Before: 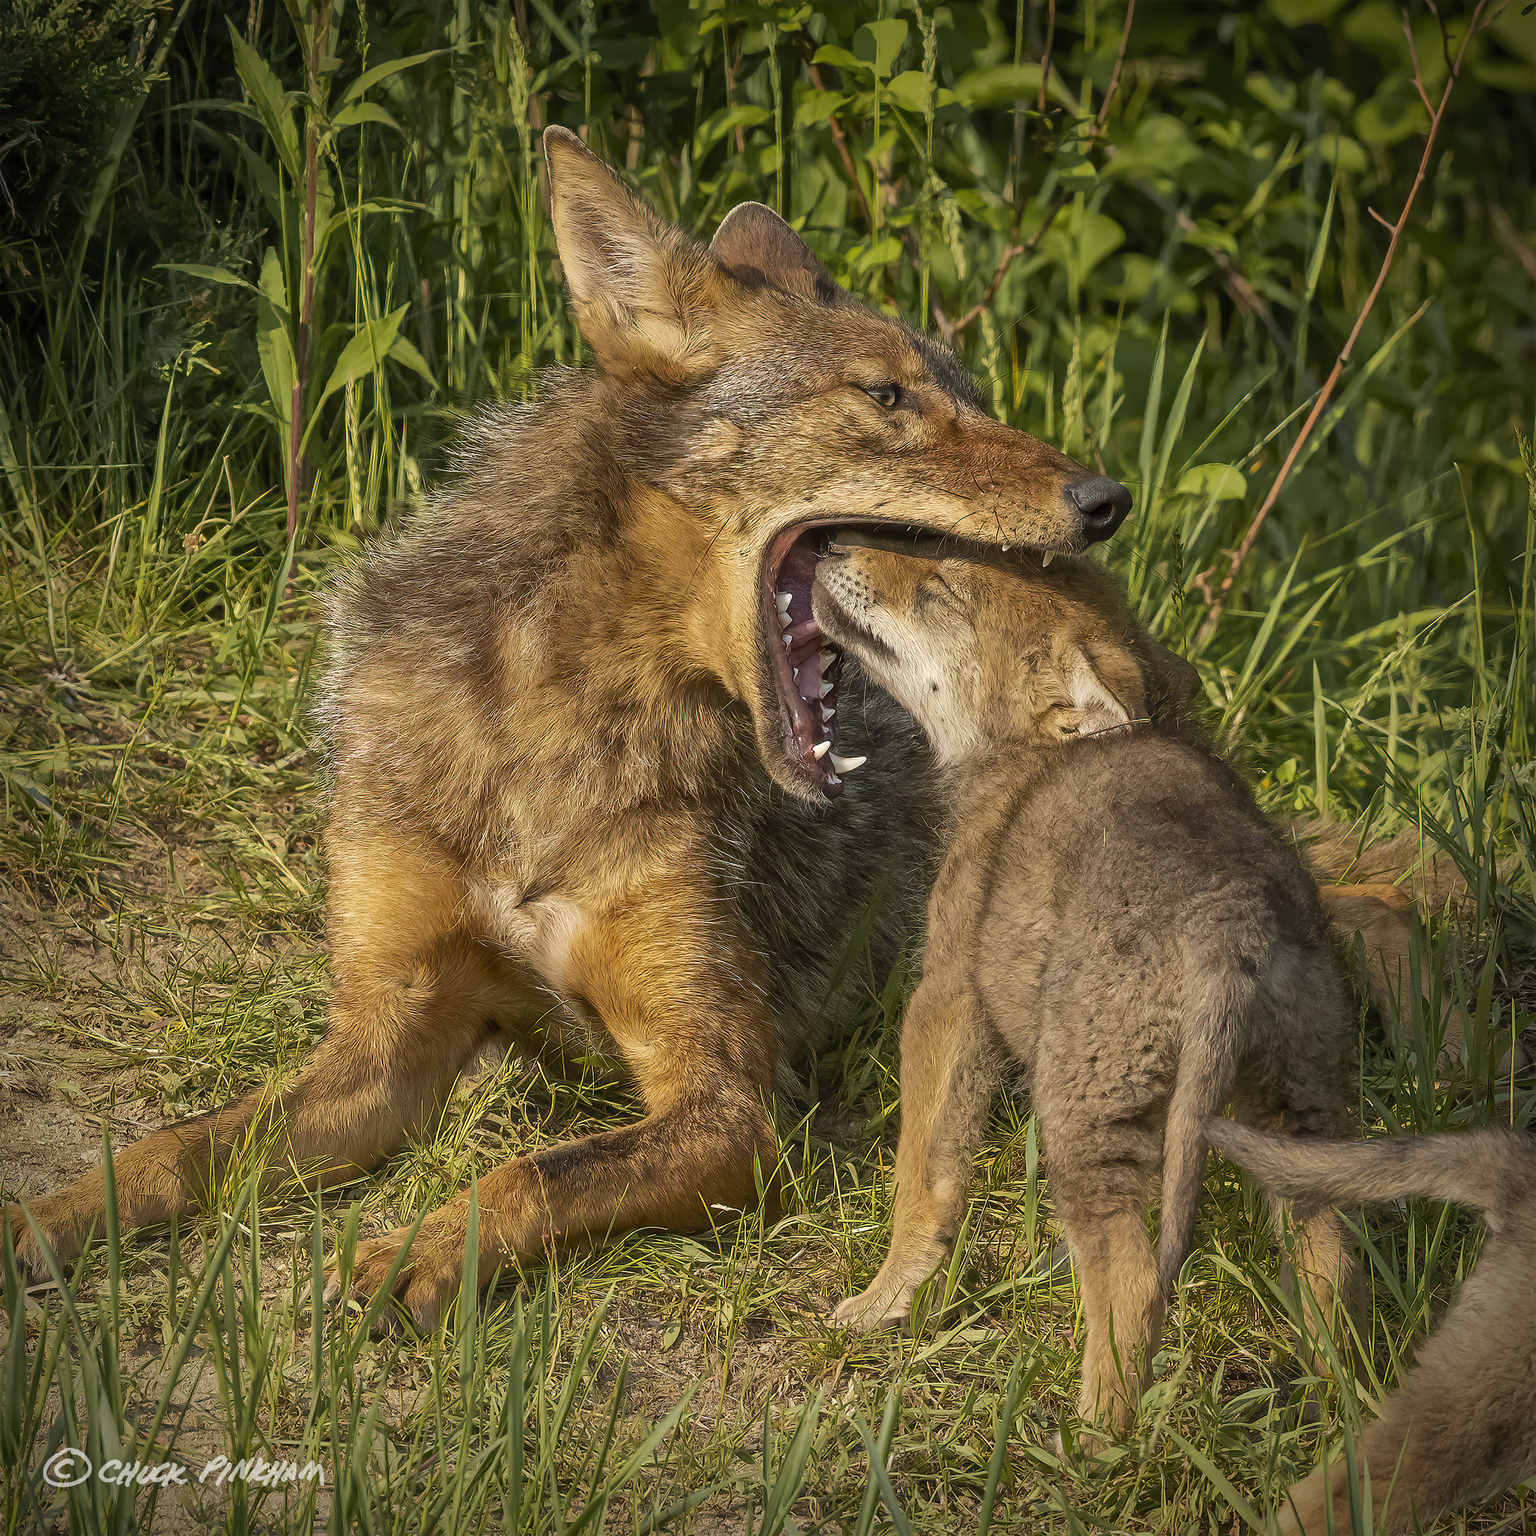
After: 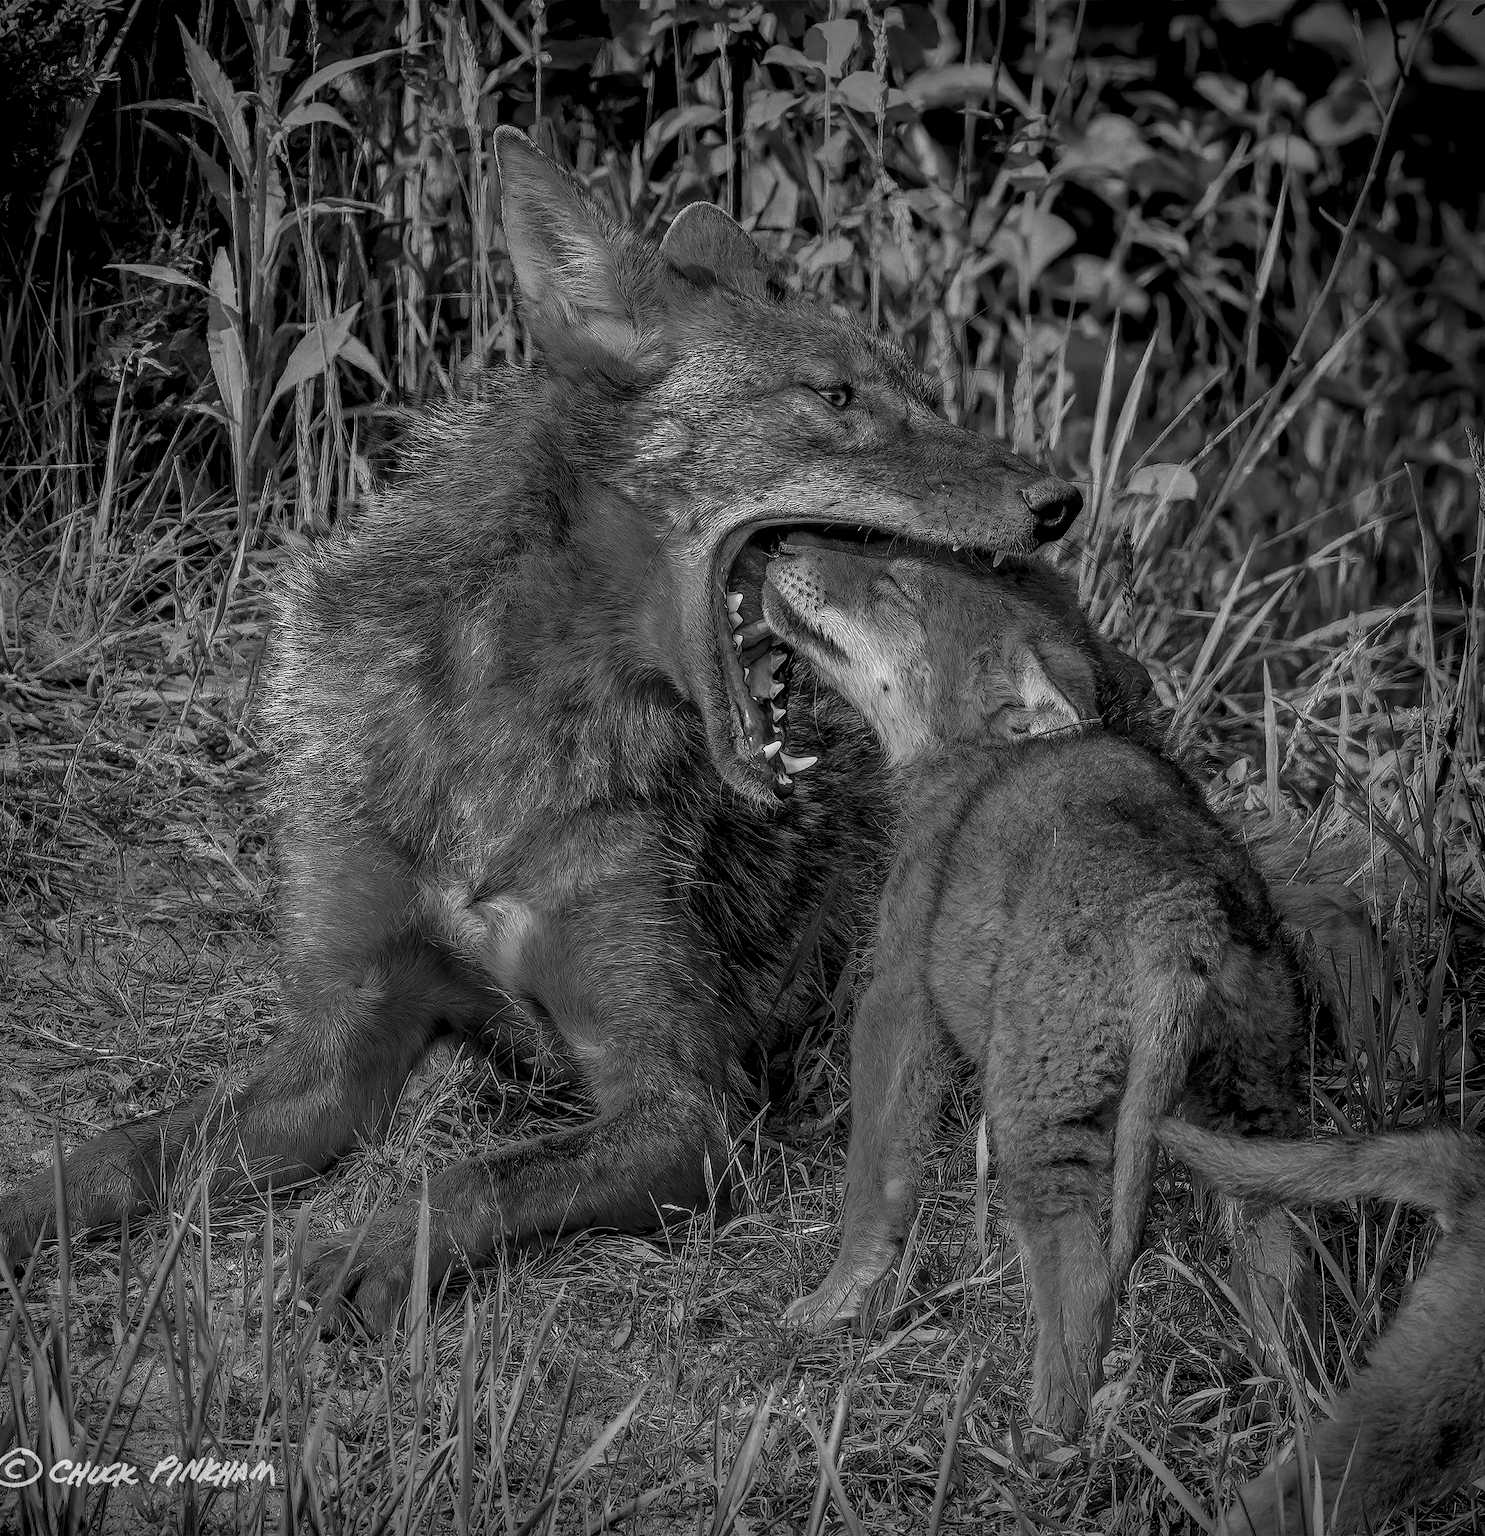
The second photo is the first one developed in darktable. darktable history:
filmic rgb: black relative exposure -8.13 EV, white relative exposure 3.77 EV, hardness 4.41
local contrast: detail 160%
crop and rotate: left 3.245%
color zones: curves: ch0 [(0.002, 0.429) (0.121, 0.212) (0.198, 0.113) (0.276, 0.344) (0.331, 0.541) (0.41, 0.56) (0.482, 0.289) (0.619, 0.227) (0.721, 0.18) (0.821, 0.435) (0.928, 0.555) (1, 0.587)]; ch1 [(0, 0) (0.143, 0) (0.286, 0) (0.429, 0) (0.571, 0) (0.714, 0) (0.857, 0)]
